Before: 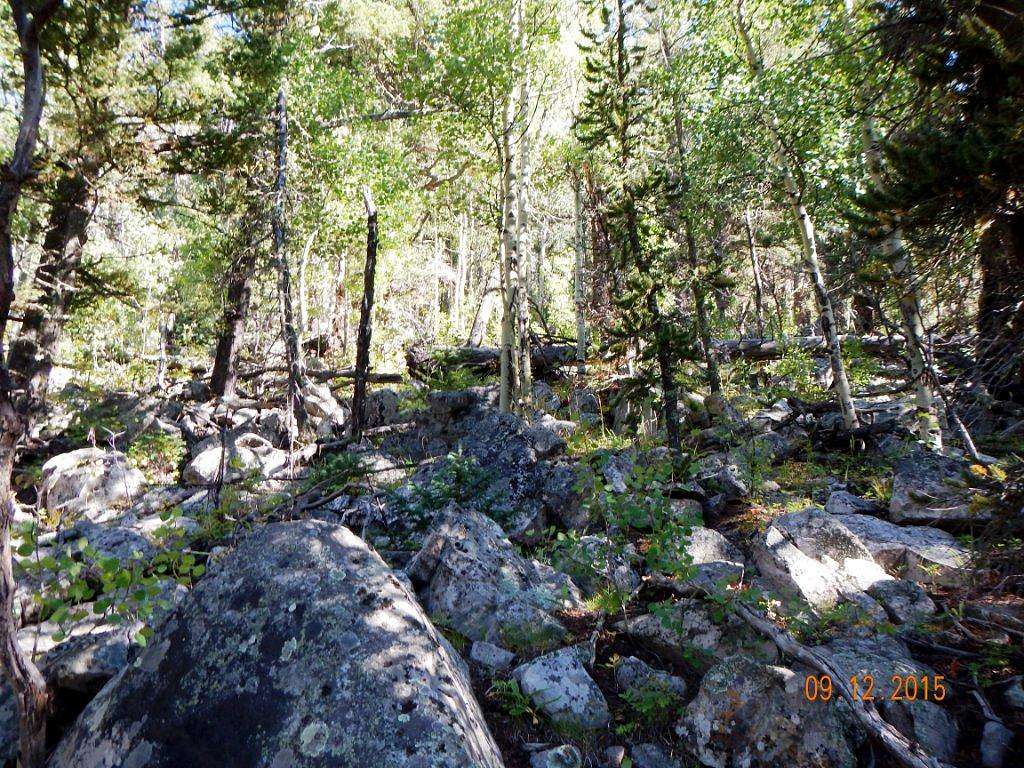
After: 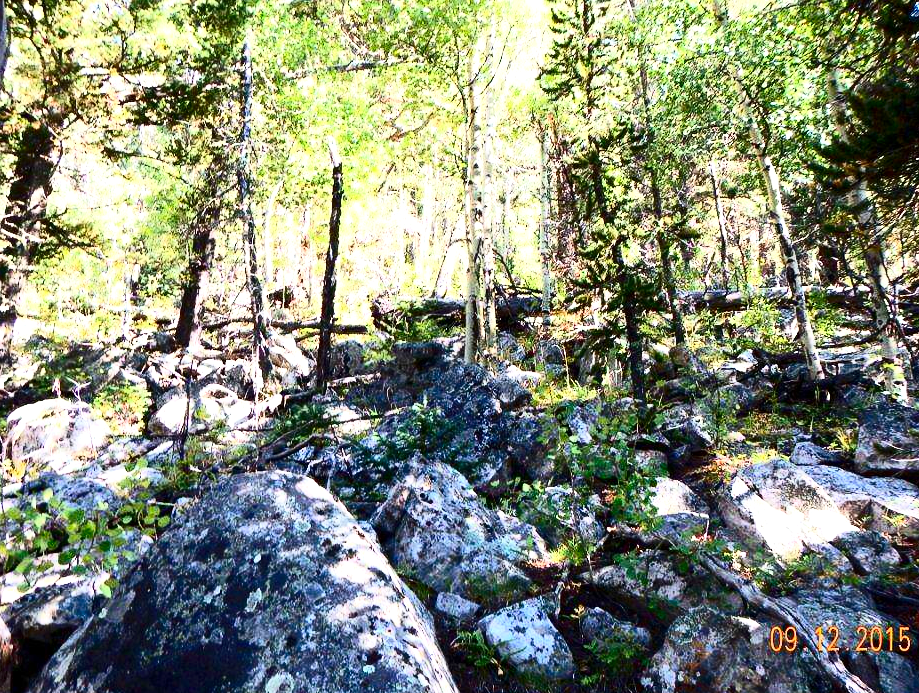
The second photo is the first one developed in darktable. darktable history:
exposure: exposure 0.67 EV, compensate highlight preservation false
crop: left 3.504%, top 6.415%, right 6.73%, bottom 3.243%
contrast brightness saturation: contrast 0.408, brightness 0.102, saturation 0.207
